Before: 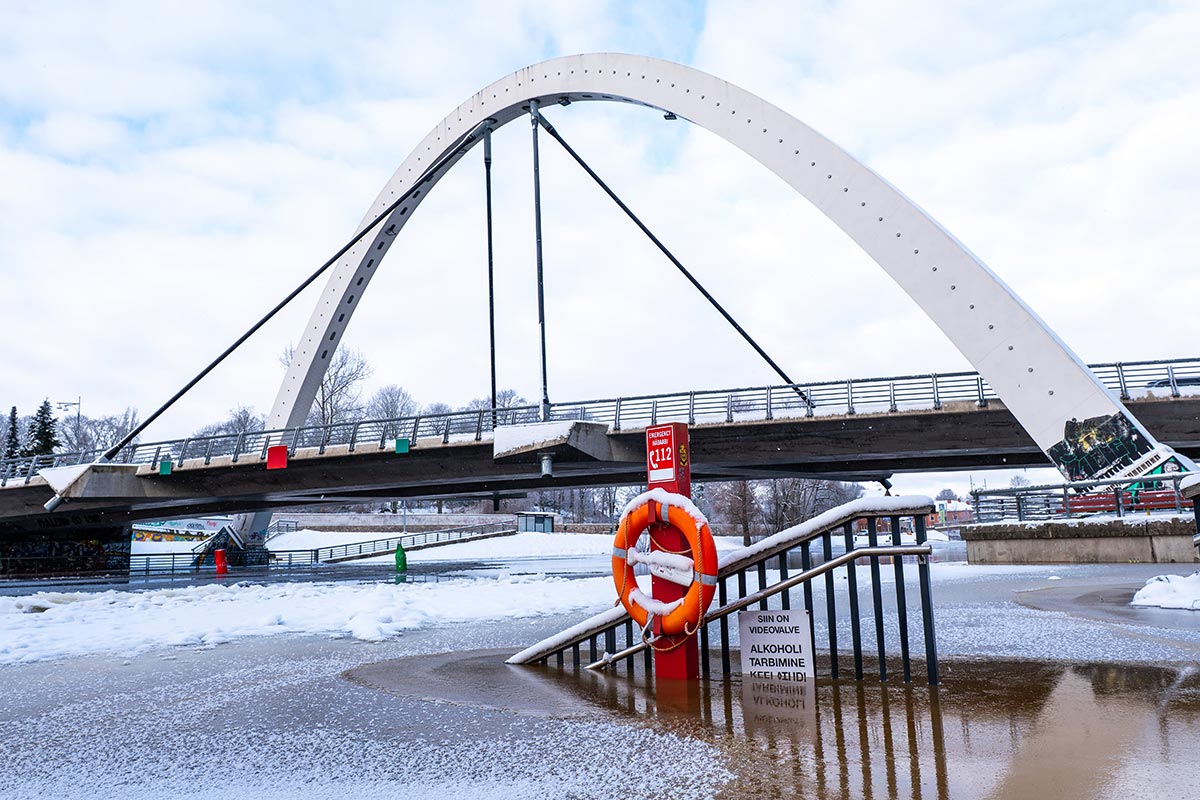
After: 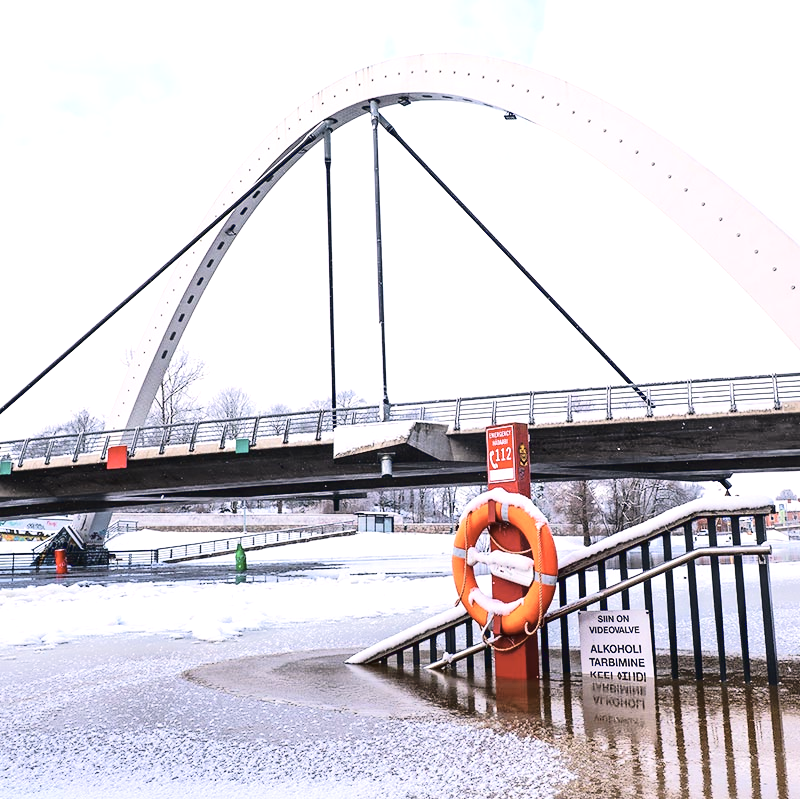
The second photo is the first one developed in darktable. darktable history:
exposure: exposure 1.089 EV, compensate highlight preservation false
crop and rotate: left 13.39%, right 19.88%
tone curve: curves: ch0 [(0, 0.032) (0.094, 0.08) (0.265, 0.208) (0.41, 0.417) (0.498, 0.496) (0.638, 0.673) (0.819, 0.841) (0.96, 0.899)]; ch1 [(0, 0) (0.161, 0.092) (0.37, 0.302) (0.417, 0.434) (0.495, 0.504) (0.576, 0.589) (0.725, 0.765) (1, 1)]; ch2 [(0, 0) (0.352, 0.403) (0.45, 0.469) (0.521, 0.515) (0.59, 0.579) (1, 1)], color space Lab, linked channels, preserve colors none
color correction: highlights a* 5.58, highlights b* 5.17, saturation 0.68
